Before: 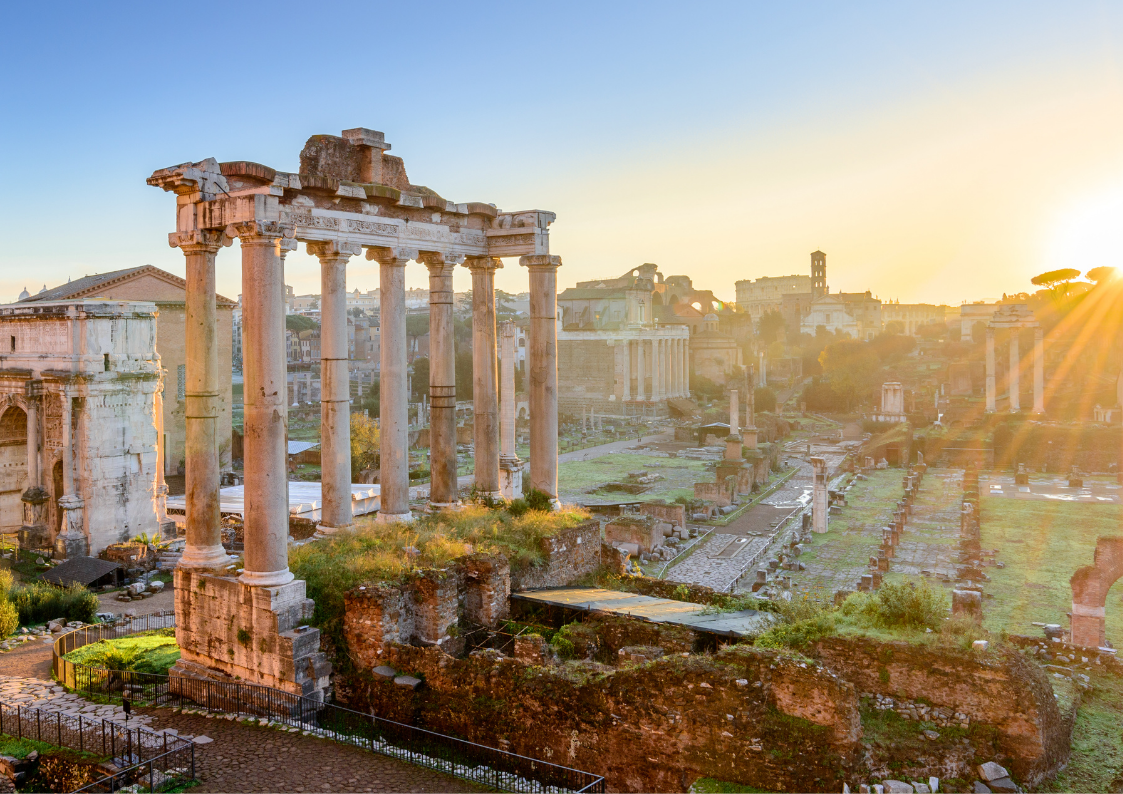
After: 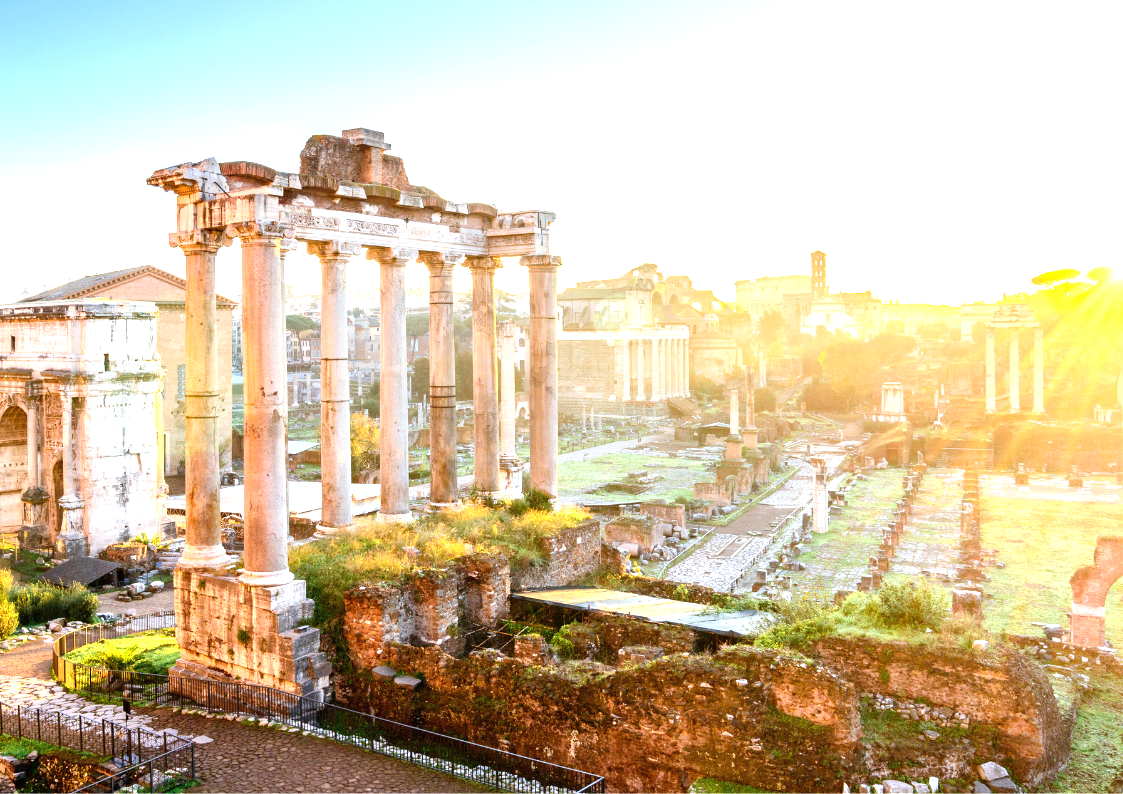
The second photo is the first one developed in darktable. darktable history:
exposure: black level correction 0, exposure 1.361 EV, compensate exposure bias true, compensate highlight preservation false
